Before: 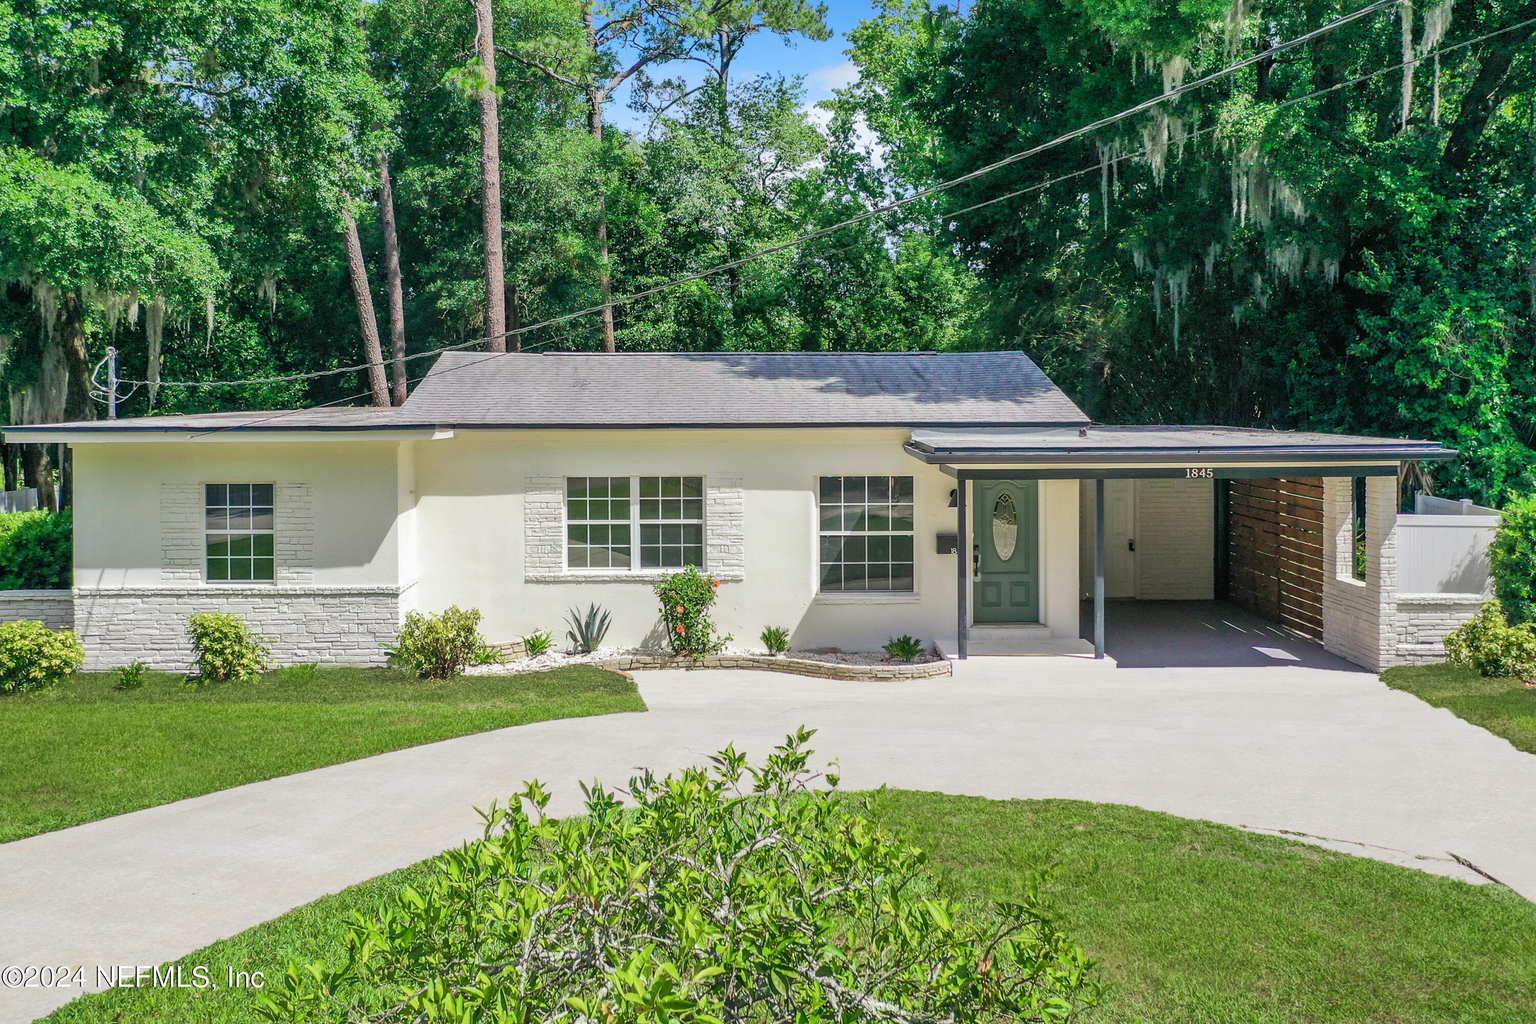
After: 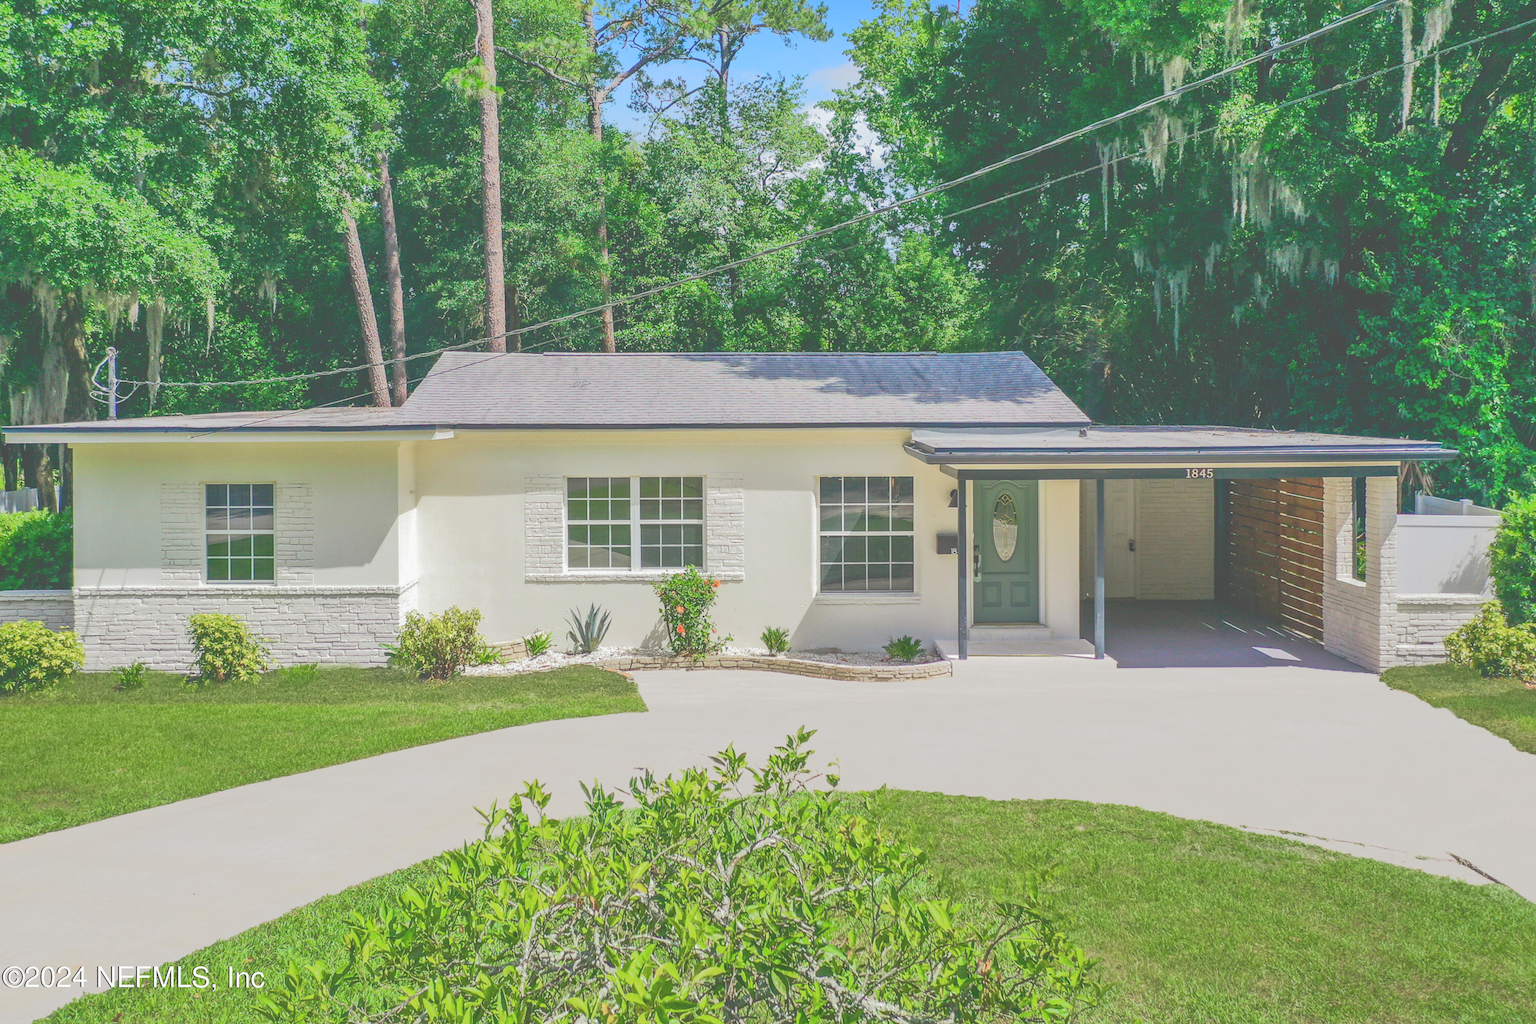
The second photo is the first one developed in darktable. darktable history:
tone curve: curves: ch0 [(0, 0) (0.003, 0.313) (0.011, 0.317) (0.025, 0.317) (0.044, 0.322) (0.069, 0.327) (0.1, 0.335) (0.136, 0.347) (0.177, 0.364) (0.224, 0.384) (0.277, 0.421) (0.335, 0.459) (0.399, 0.501) (0.468, 0.554) (0.543, 0.611) (0.623, 0.679) (0.709, 0.751) (0.801, 0.804) (0.898, 0.844) (1, 1)], color space Lab, independent channels, preserve colors none
